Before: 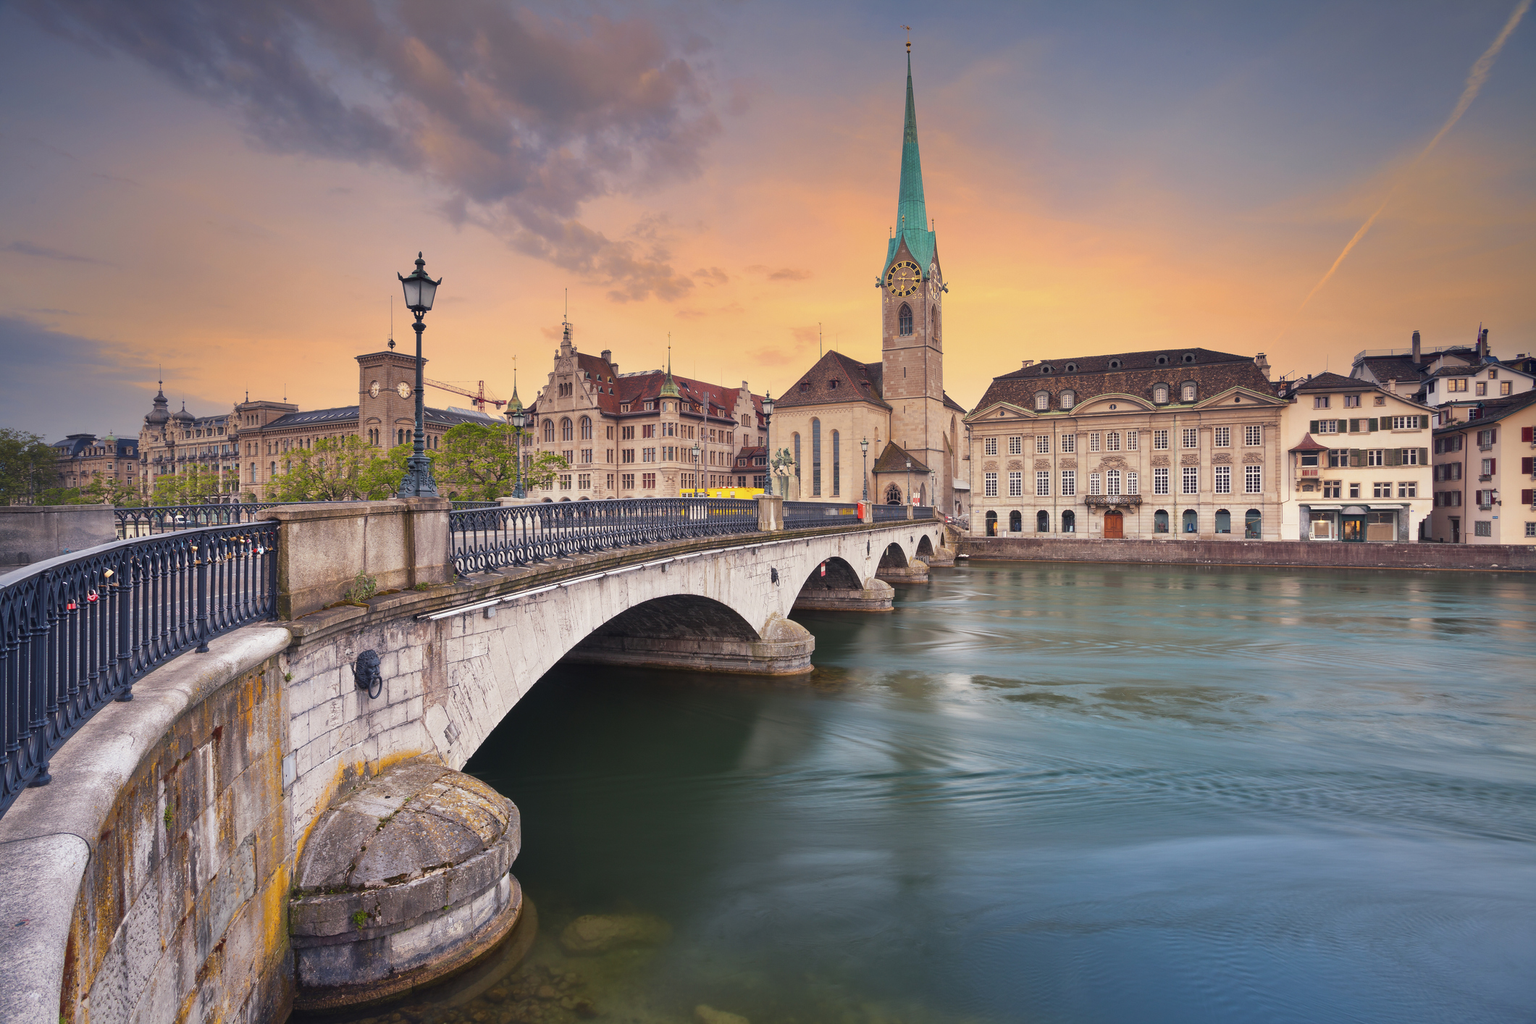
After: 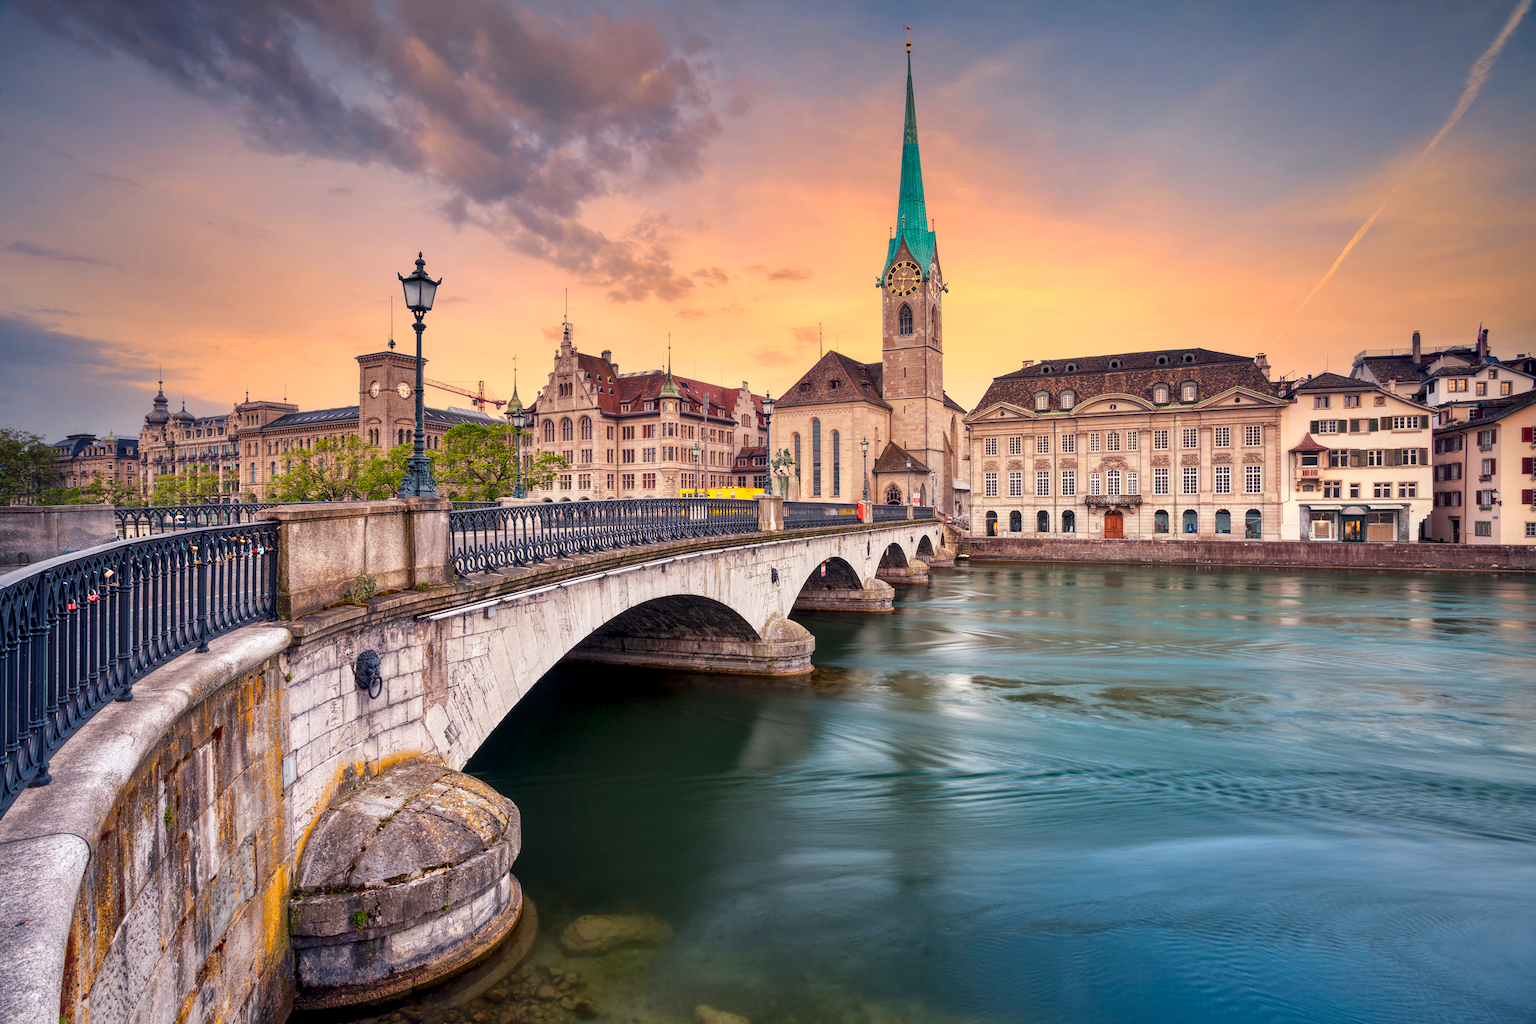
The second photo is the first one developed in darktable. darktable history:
local contrast: highlights 105%, shadows 101%, detail 199%, midtone range 0.2
color balance rgb: perceptual saturation grading › global saturation 0.829%, perceptual brilliance grading › global brilliance 1.841%, perceptual brilliance grading › highlights -3.83%, global vibrance 20%
